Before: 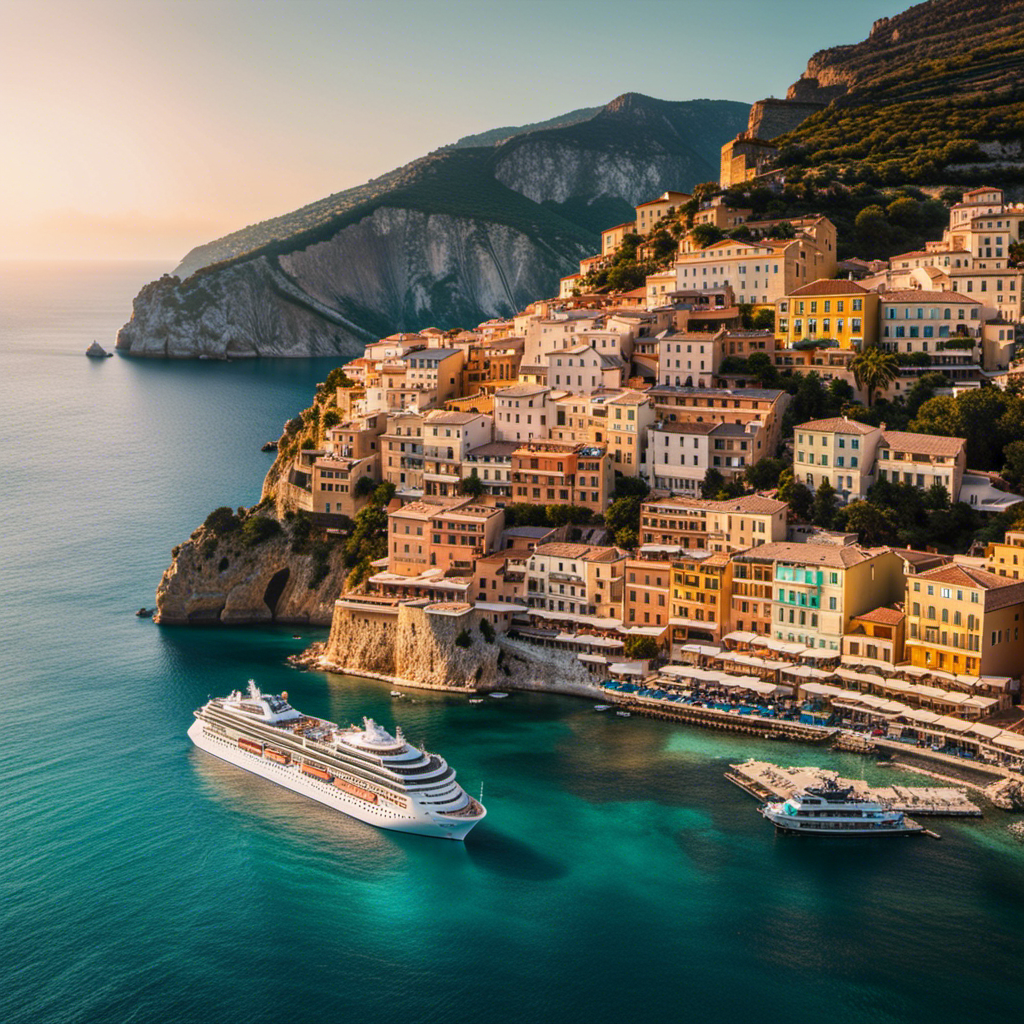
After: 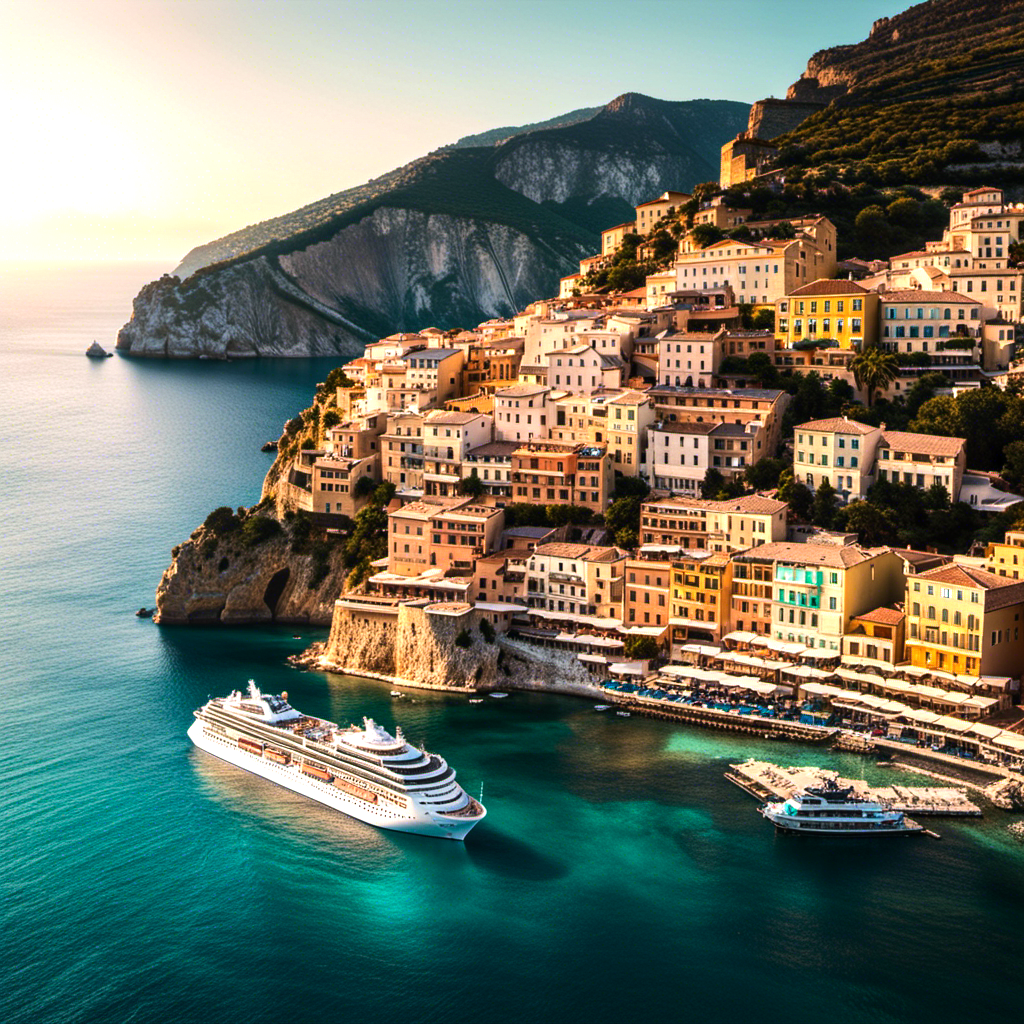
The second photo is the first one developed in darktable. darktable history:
tone equalizer: -8 EV -0.75 EV, -7 EV -0.7 EV, -6 EV -0.6 EV, -5 EV -0.4 EV, -3 EV 0.4 EV, -2 EV 0.6 EV, -1 EV 0.7 EV, +0 EV 0.75 EV, edges refinement/feathering 500, mask exposure compensation -1.57 EV, preserve details no
velvia: on, module defaults
